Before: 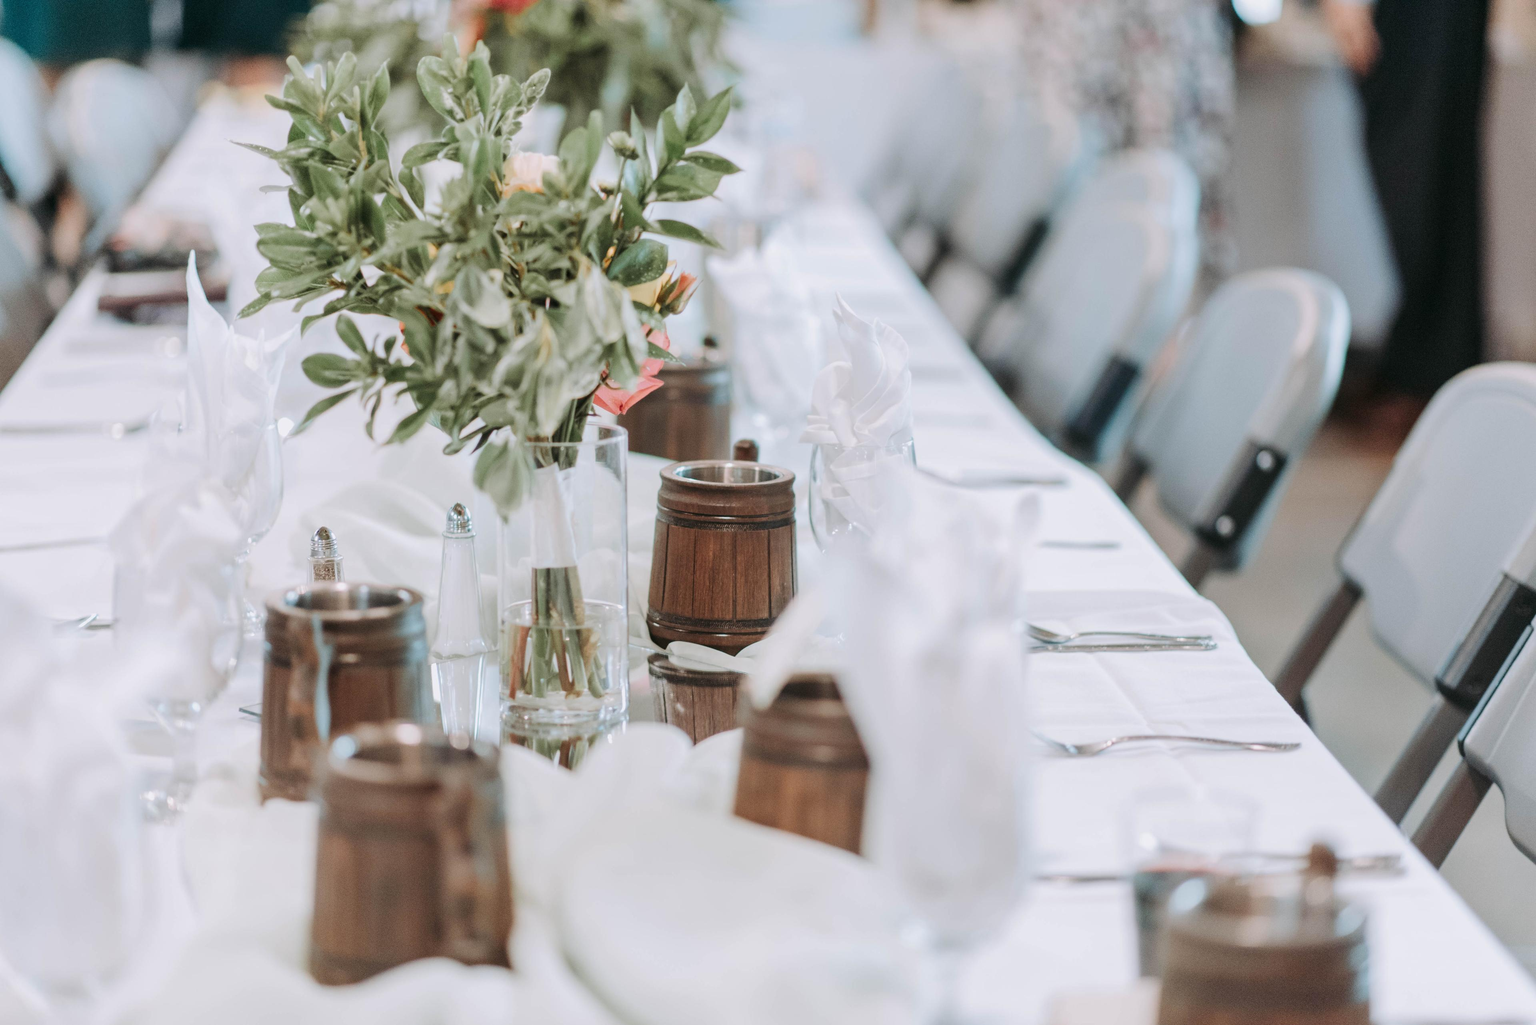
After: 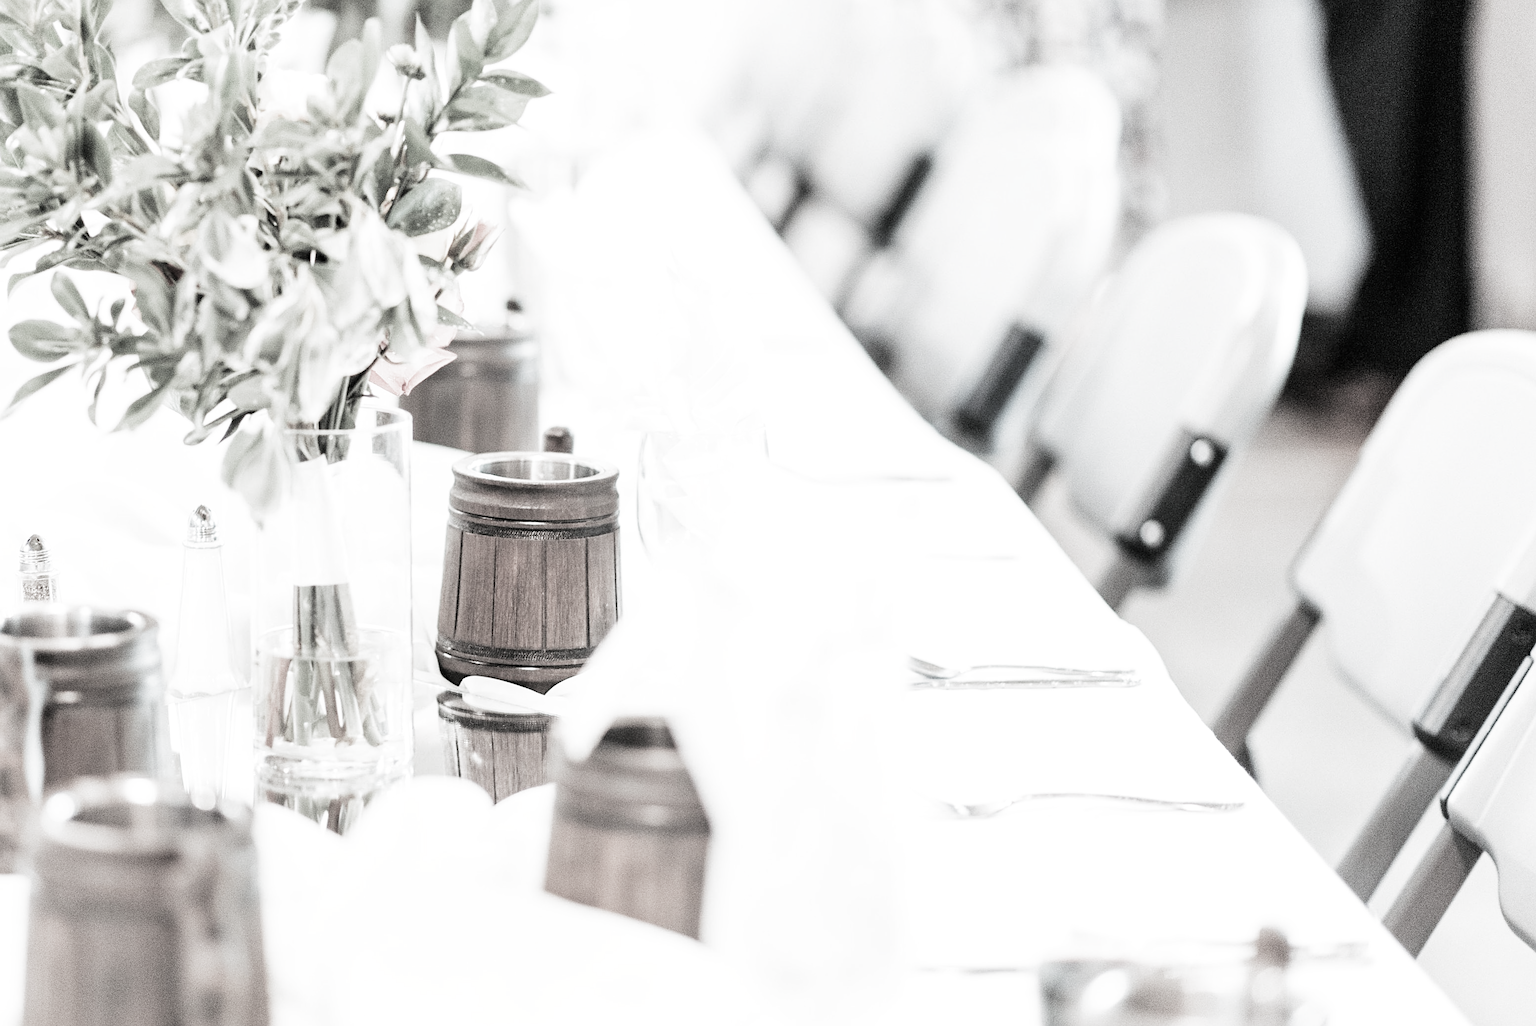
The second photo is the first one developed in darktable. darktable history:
sharpen: on, module defaults
filmic rgb: black relative exposure -5.1 EV, white relative exposure 4 EV, hardness 2.89, contrast 1.296, highlights saturation mix -28.51%, preserve chrominance RGB euclidean norm (legacy), color science v4 (2020)
exposure: black level correction 0, exposure 1.2 EV, compensate highlight preservation false
crop: left 19.238%, top 9.348%, bottom 9.756%
color correction: highlights b* 0.033, saturation 0.564
